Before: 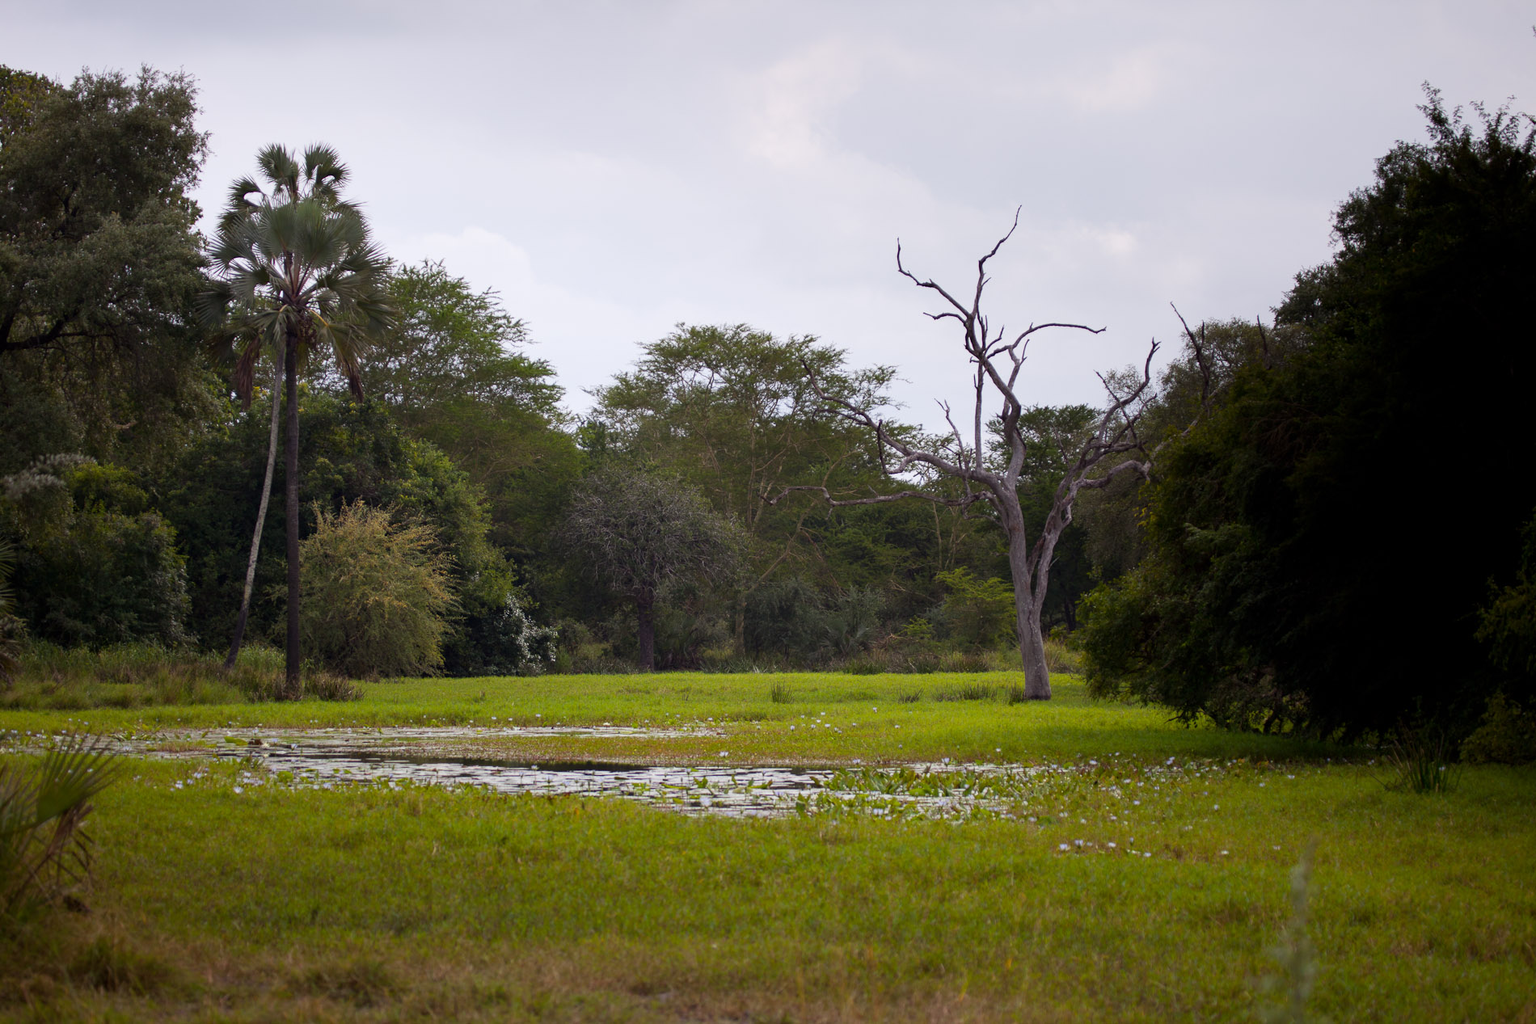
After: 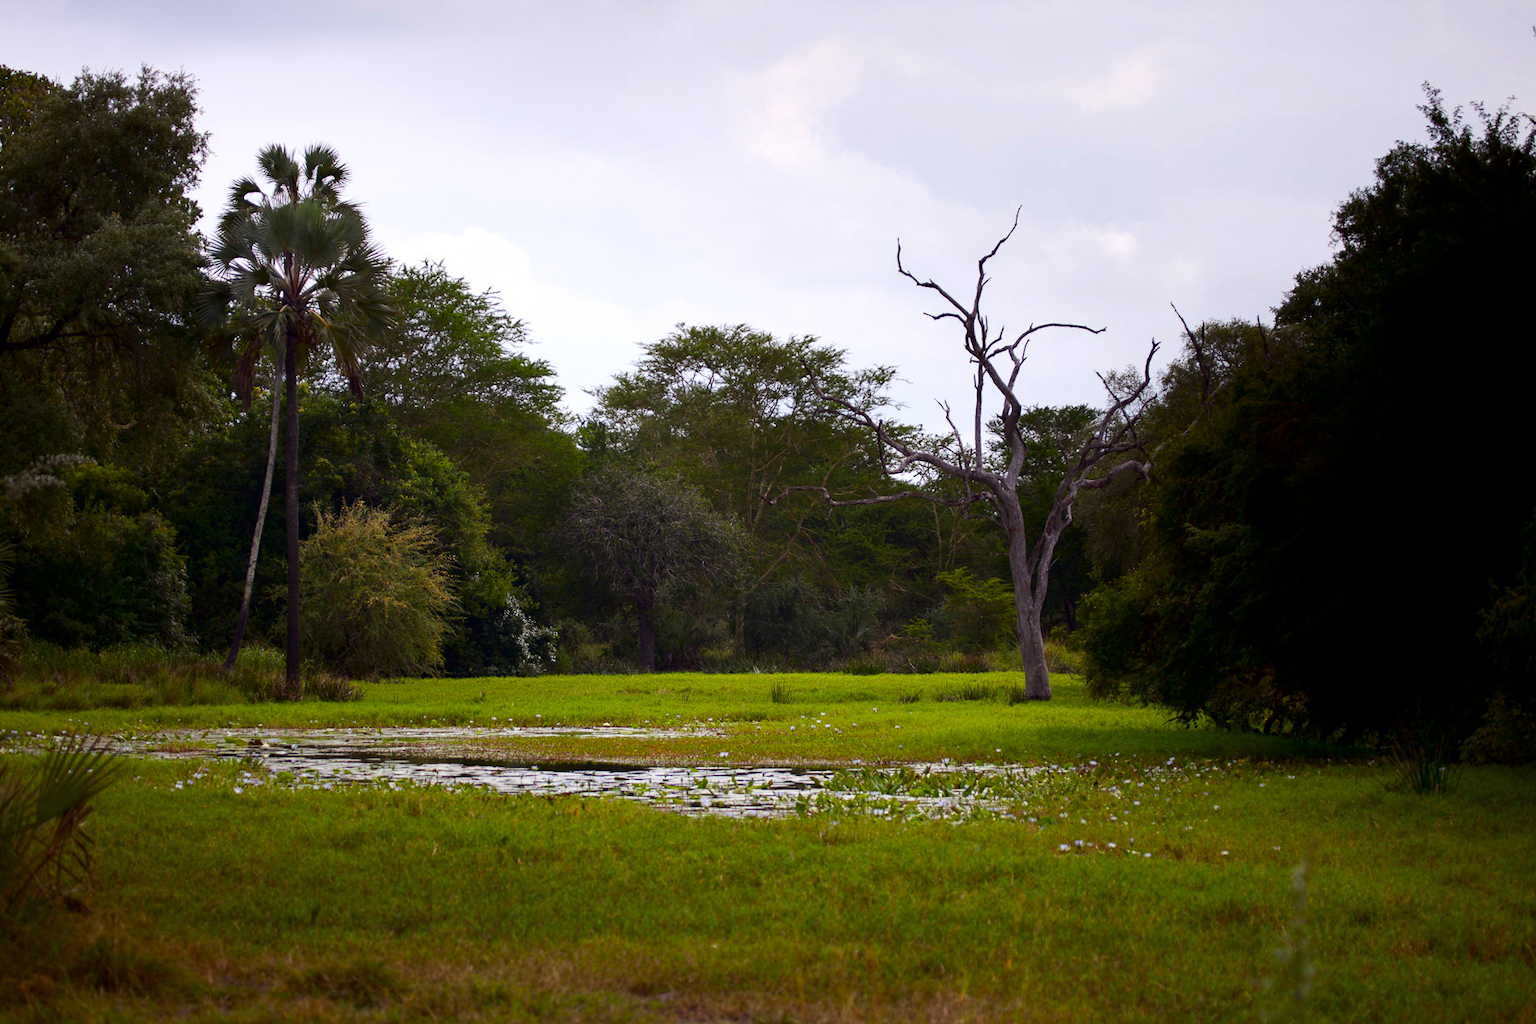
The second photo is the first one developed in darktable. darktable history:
tone equalizer: edges refinement/feathering 500, mask exposure compensation -1.57 EV, preserve details no
contrast brightness saturation: contrast 0.118, brightness -0.122, saturation 0.204
exposure: exposure 0.207 EV, compensate highlight preservation false
